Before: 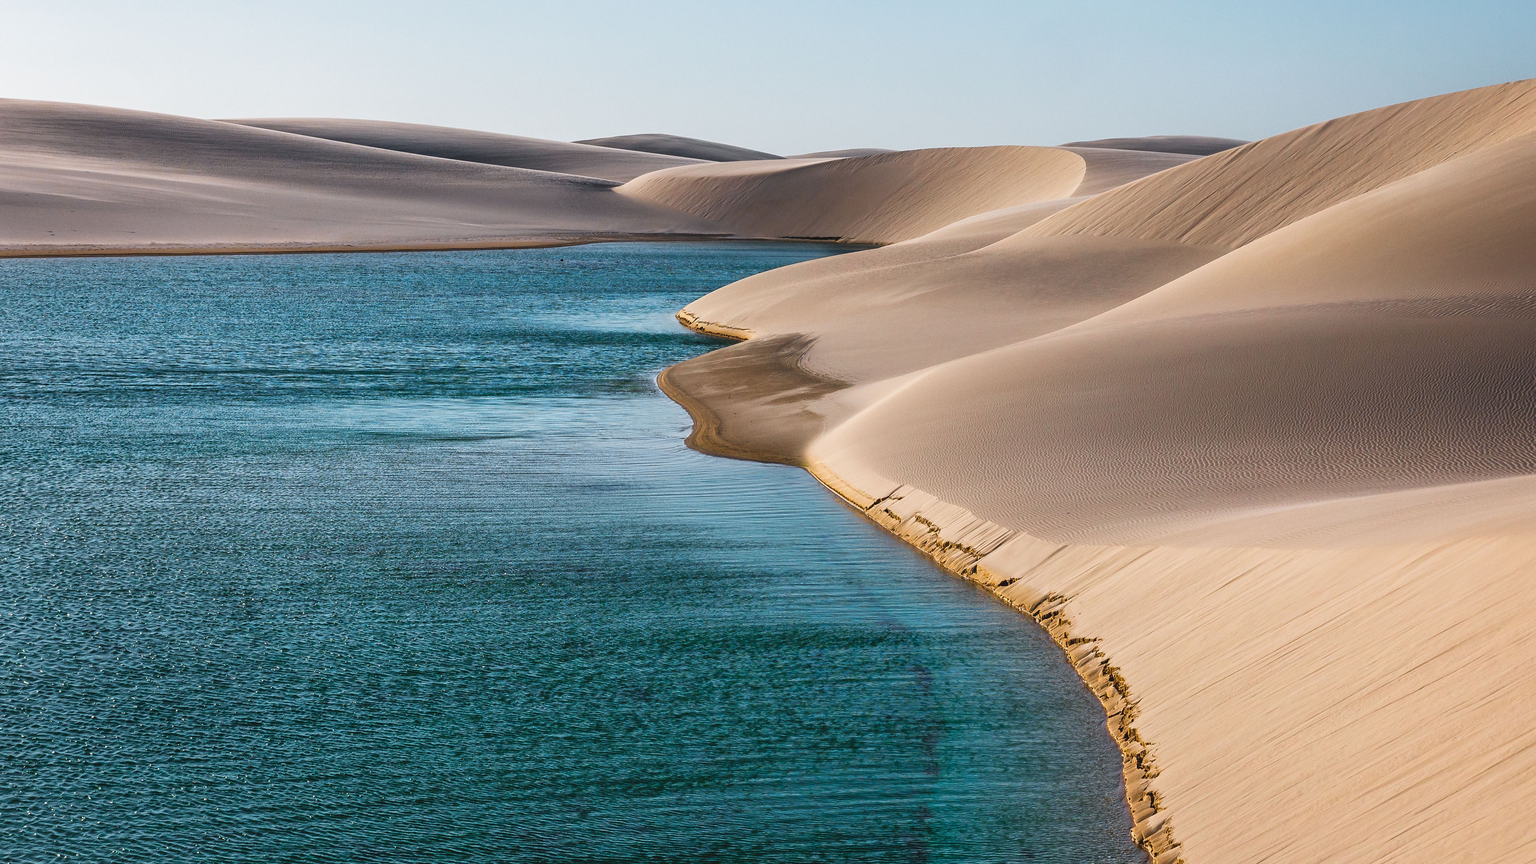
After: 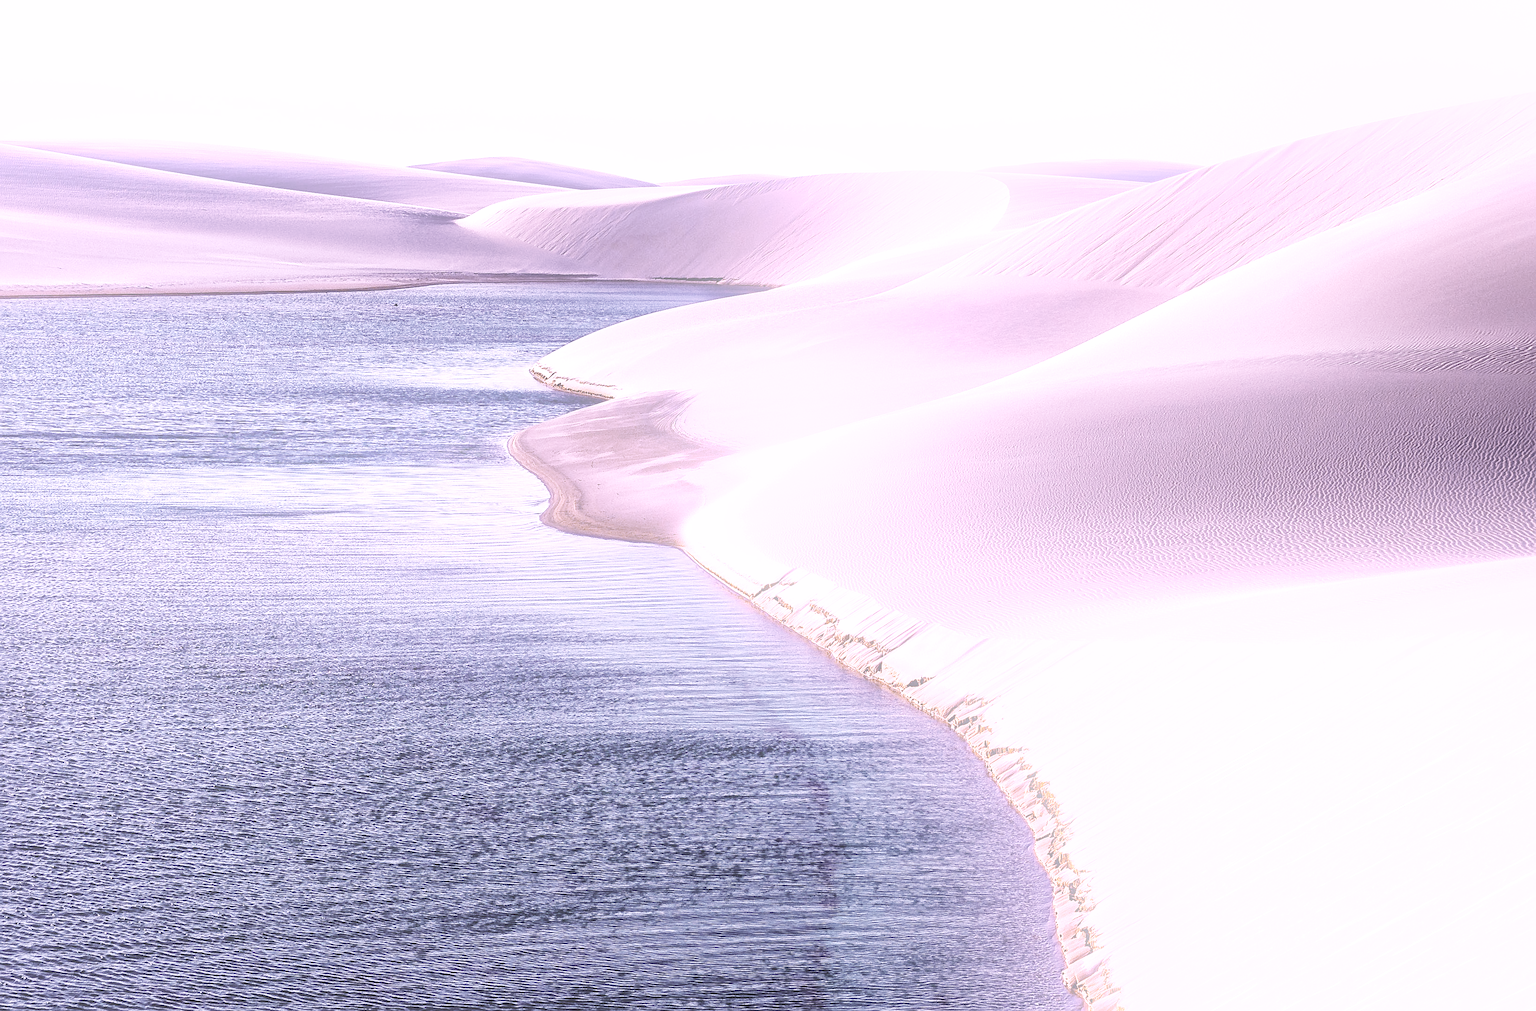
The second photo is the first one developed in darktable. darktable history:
sharpen: on, module defaults
base curve: curves: ch0 [(0, 0) (0.028, 0.03) (0.121, 0.232) (0.46, 0.748) (0.859, 0.968) (1, 1)], preserve colors none
shadows and highlights: low approximation 0.01, soften with gaussian
white balance: red 1.502, blue 2.365
levels: levels [0, 0.492, 0.984]
tone curve: color space Lab, linked channels, preserve colors none
local contrast: mode bilateral grid, contrast 20, coarseness 50, detail 130%, midtone range 0.2
color correction: saturation 0.3
bloom: size 38%, threshold 95%, strength 30%
local contrast "1": mode bilateral grid, contrast 20, coarseness 18, detail 152%, midtone range 0.2 | blend: blend mode normal (obsolete, clamping), opacity 100%; mask: uniform (no mask)
raw denoise: x [[0, 0.25, 0.5, 0.75, 1] ×4]
crop and rotate: left 14.584%
